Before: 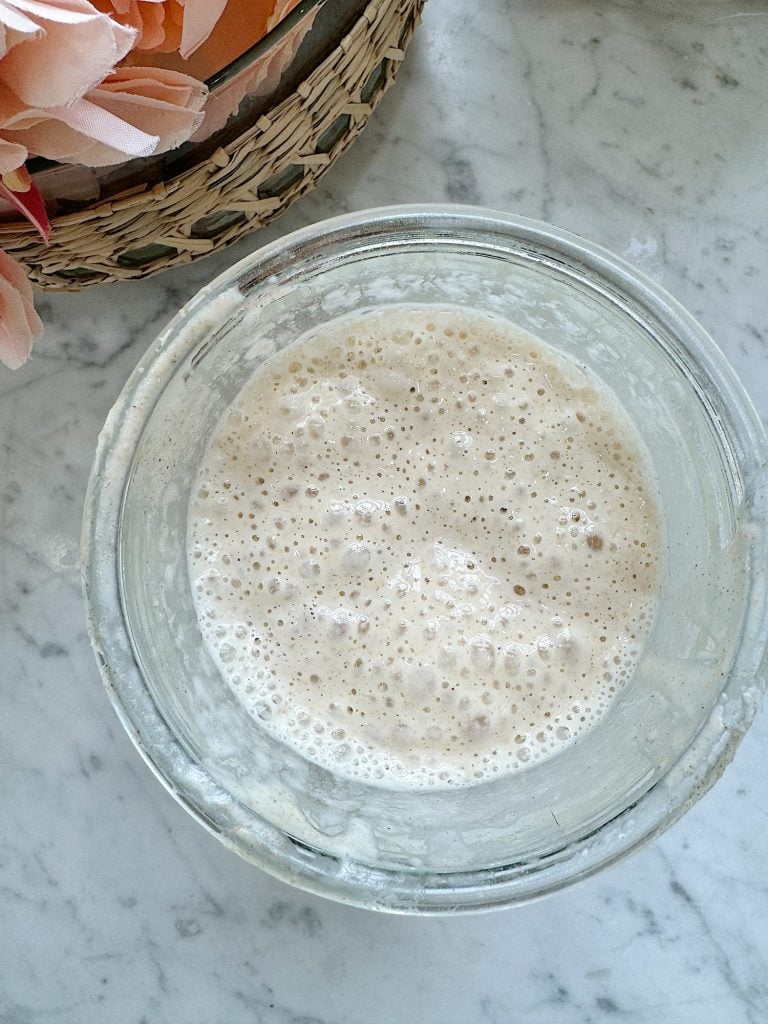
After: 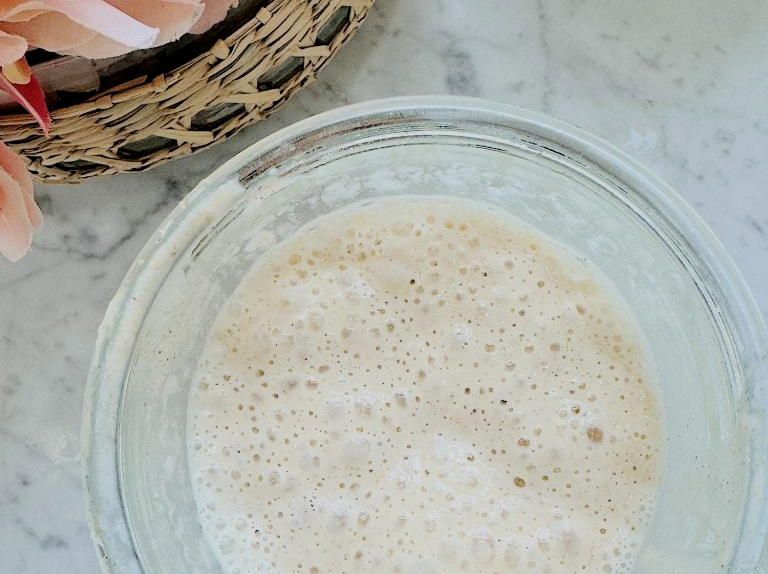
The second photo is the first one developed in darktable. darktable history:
crop and rotate: top 10.605%, bottom 33.274%
exposure: black level correction 0, exposure 0.7 EV, compensate exposure bias true, compensate highlight preservation false
filmic rgb: black relative exposure -6.15 EV, white relative exposure 6.96 EV, hardness 2.23, color science v6 (2022)
